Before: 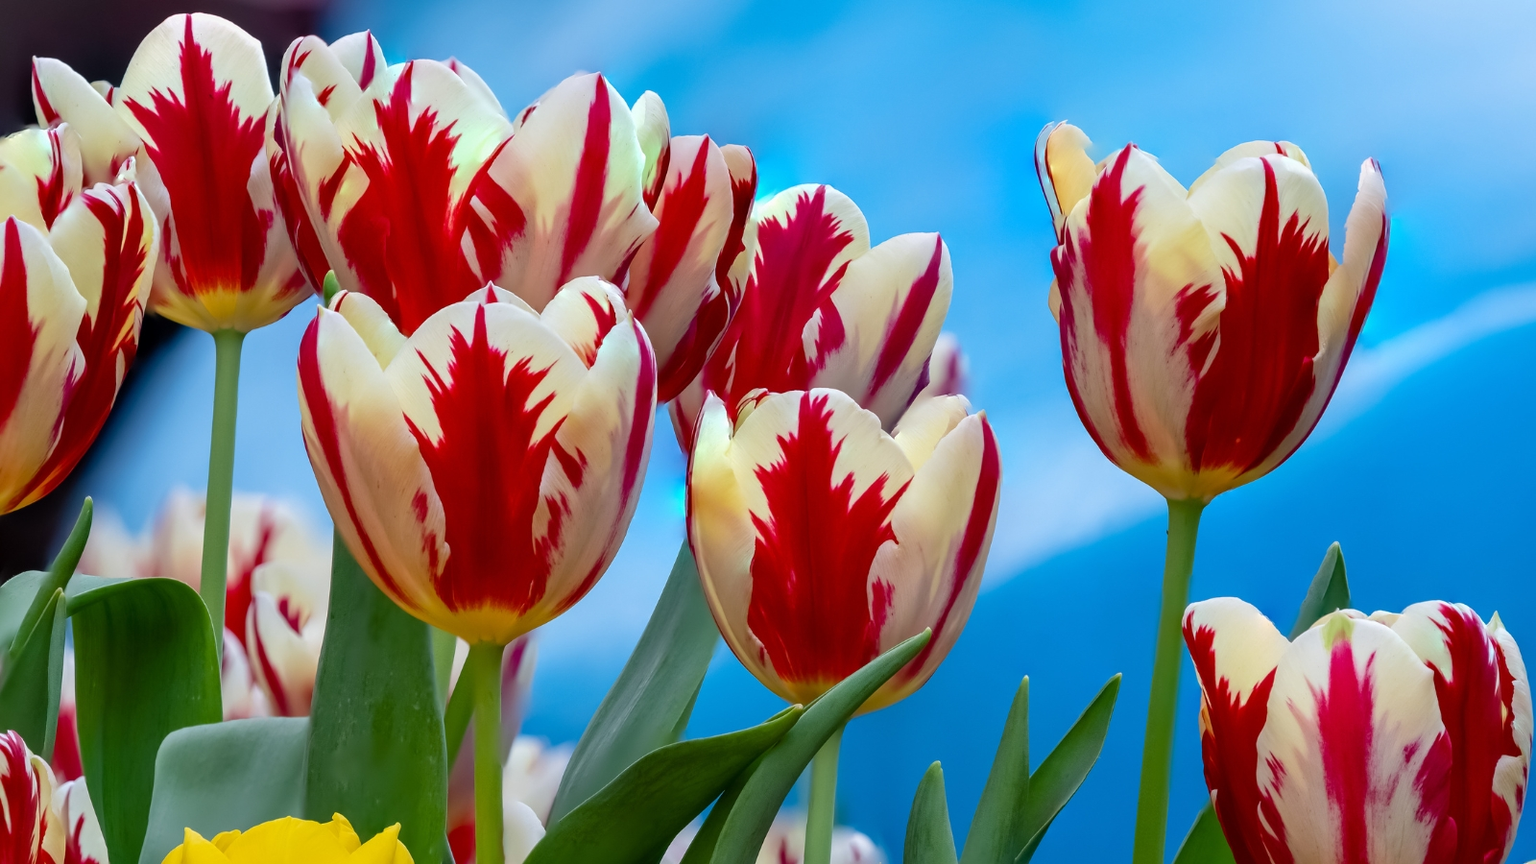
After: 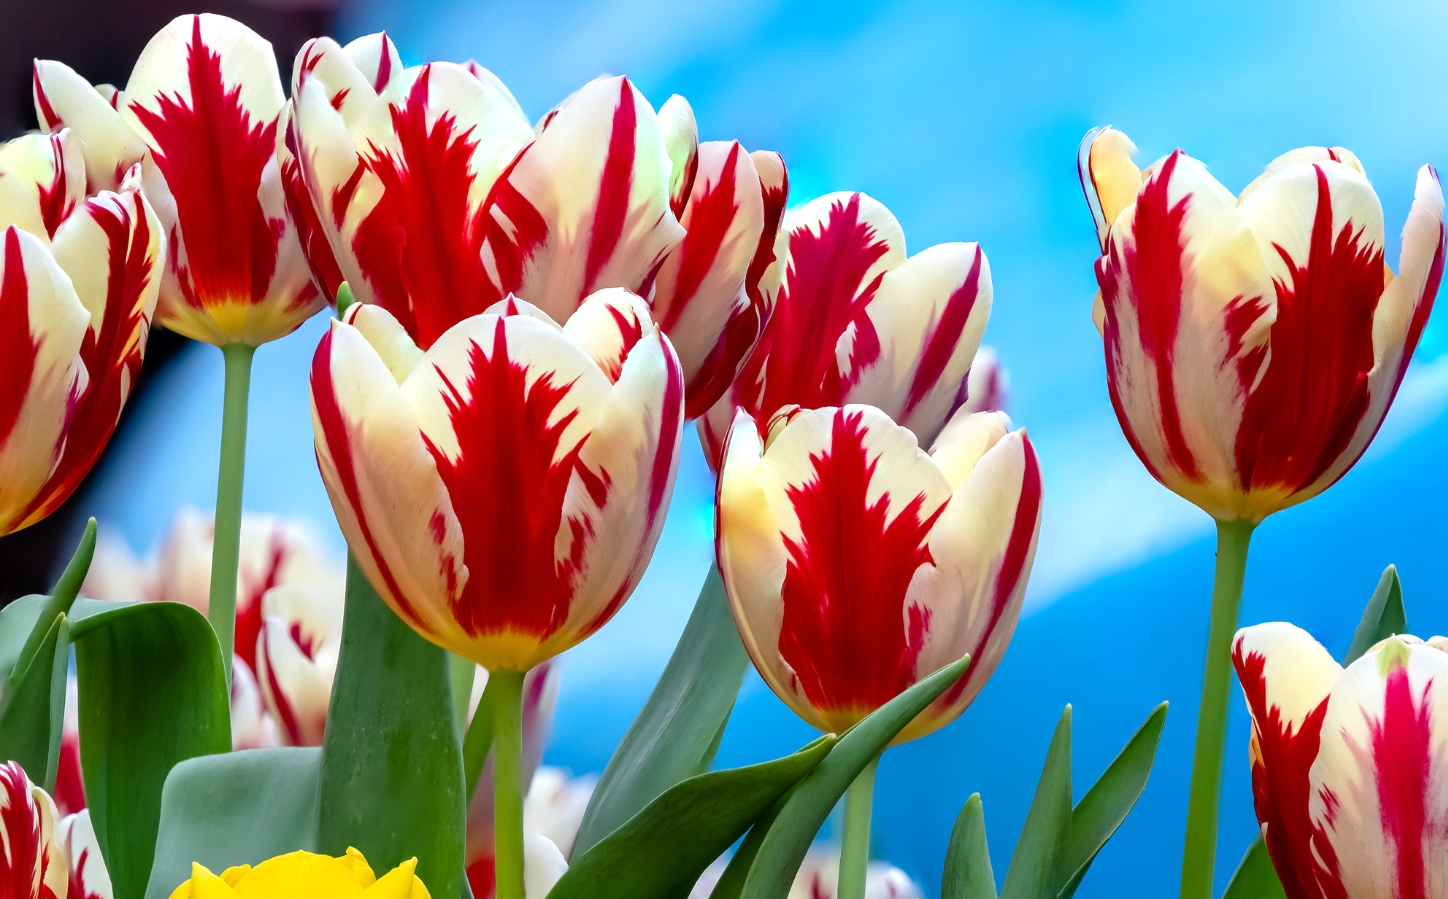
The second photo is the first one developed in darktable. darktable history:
tone equalizer: -8 EV -0.438 EV, -7 EV -0.421 EV, -6 EV -0.331 EV, -5 EV -0.227 EV, -3 EV 0.21 EV, -2 EV 0.345 EV, -1 EV 0.373 EV, +0 EV 0.445 EV
crop: right 9.496%, bottom 0.046%
